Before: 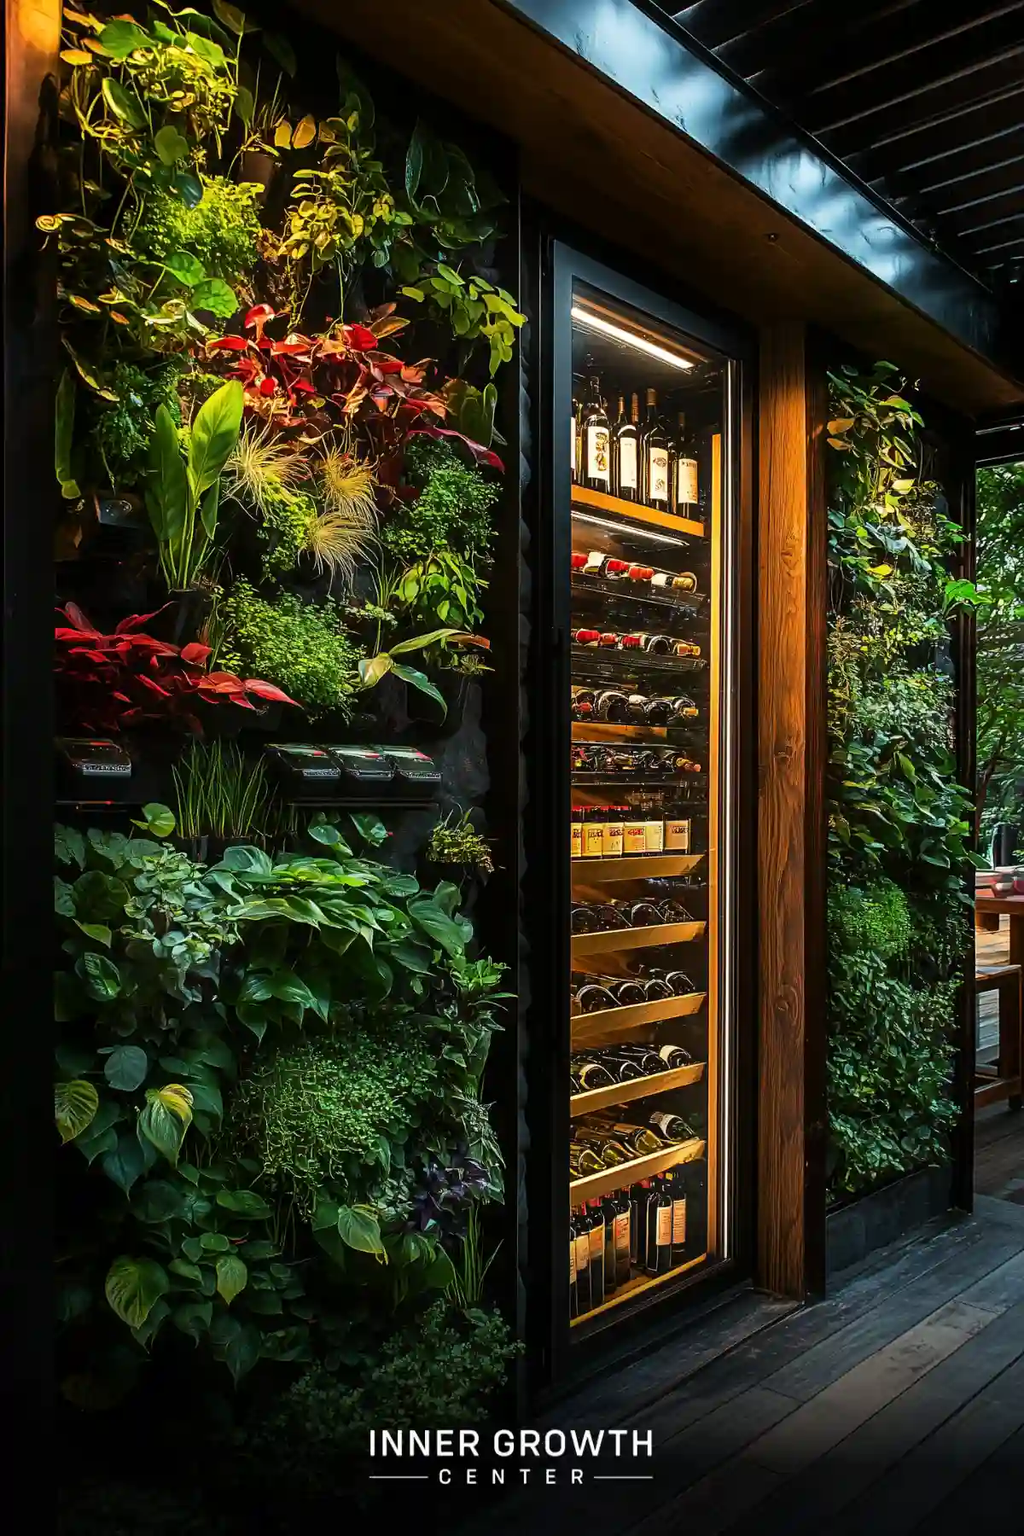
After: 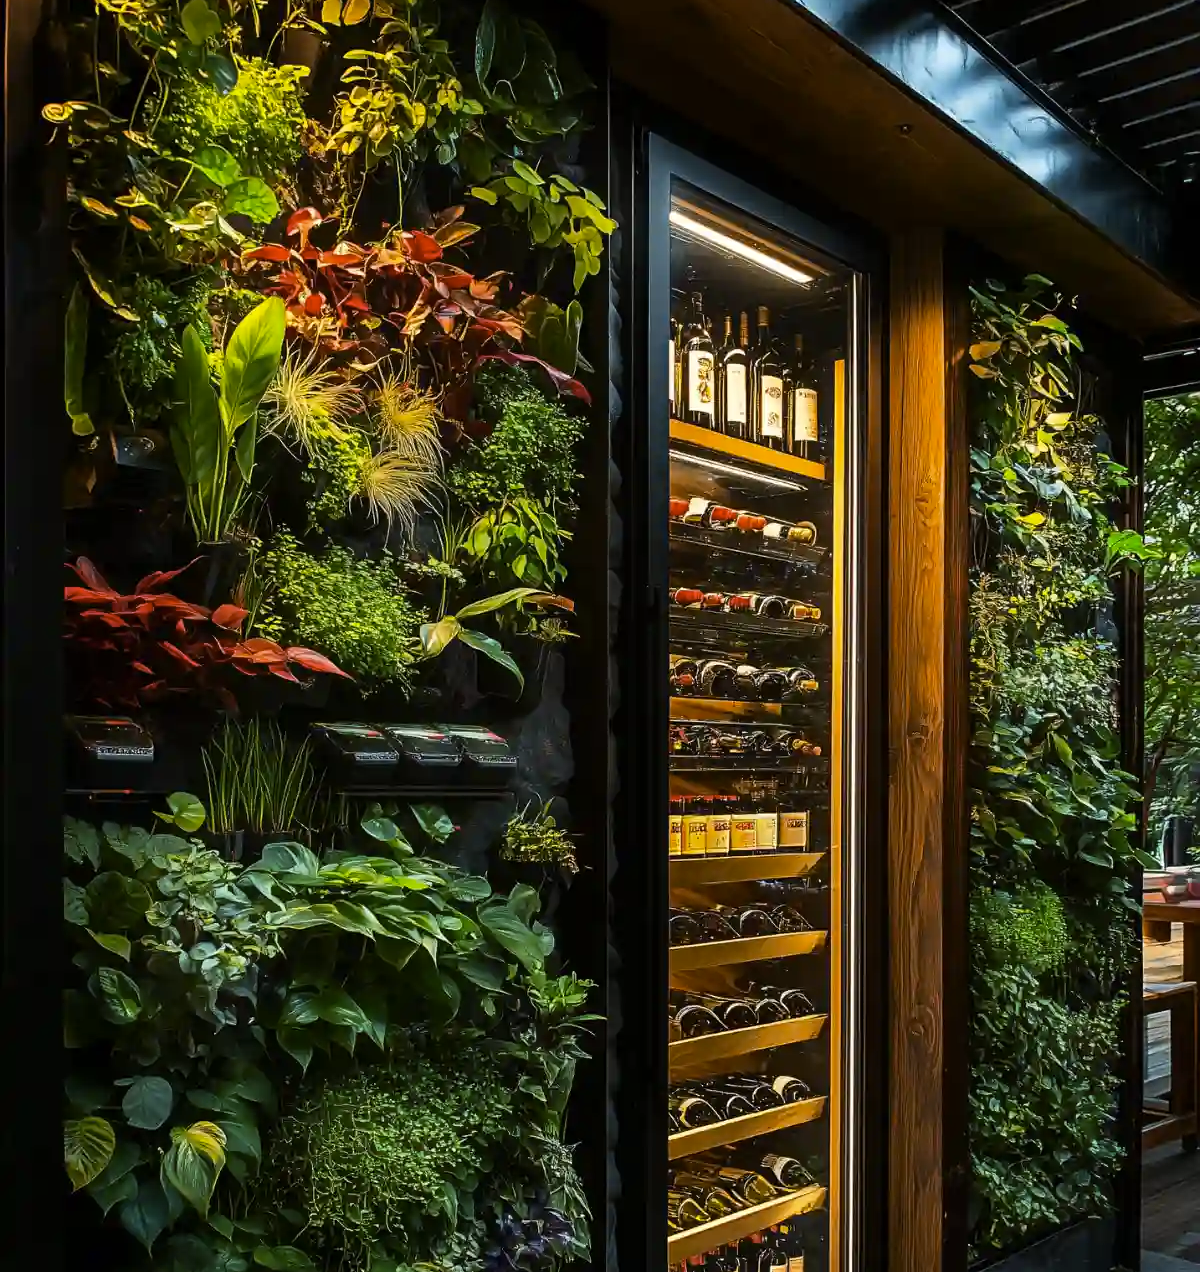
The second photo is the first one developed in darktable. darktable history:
exposure: compensate highlight preservation false
crop and rotate: top 8.293%, bottom 20.996%
color contrast: green-magenta contrast 0.8, blue-yellow contrast 1.1, unbound 0
rotate and perspective: crop left 0, crop top 0
